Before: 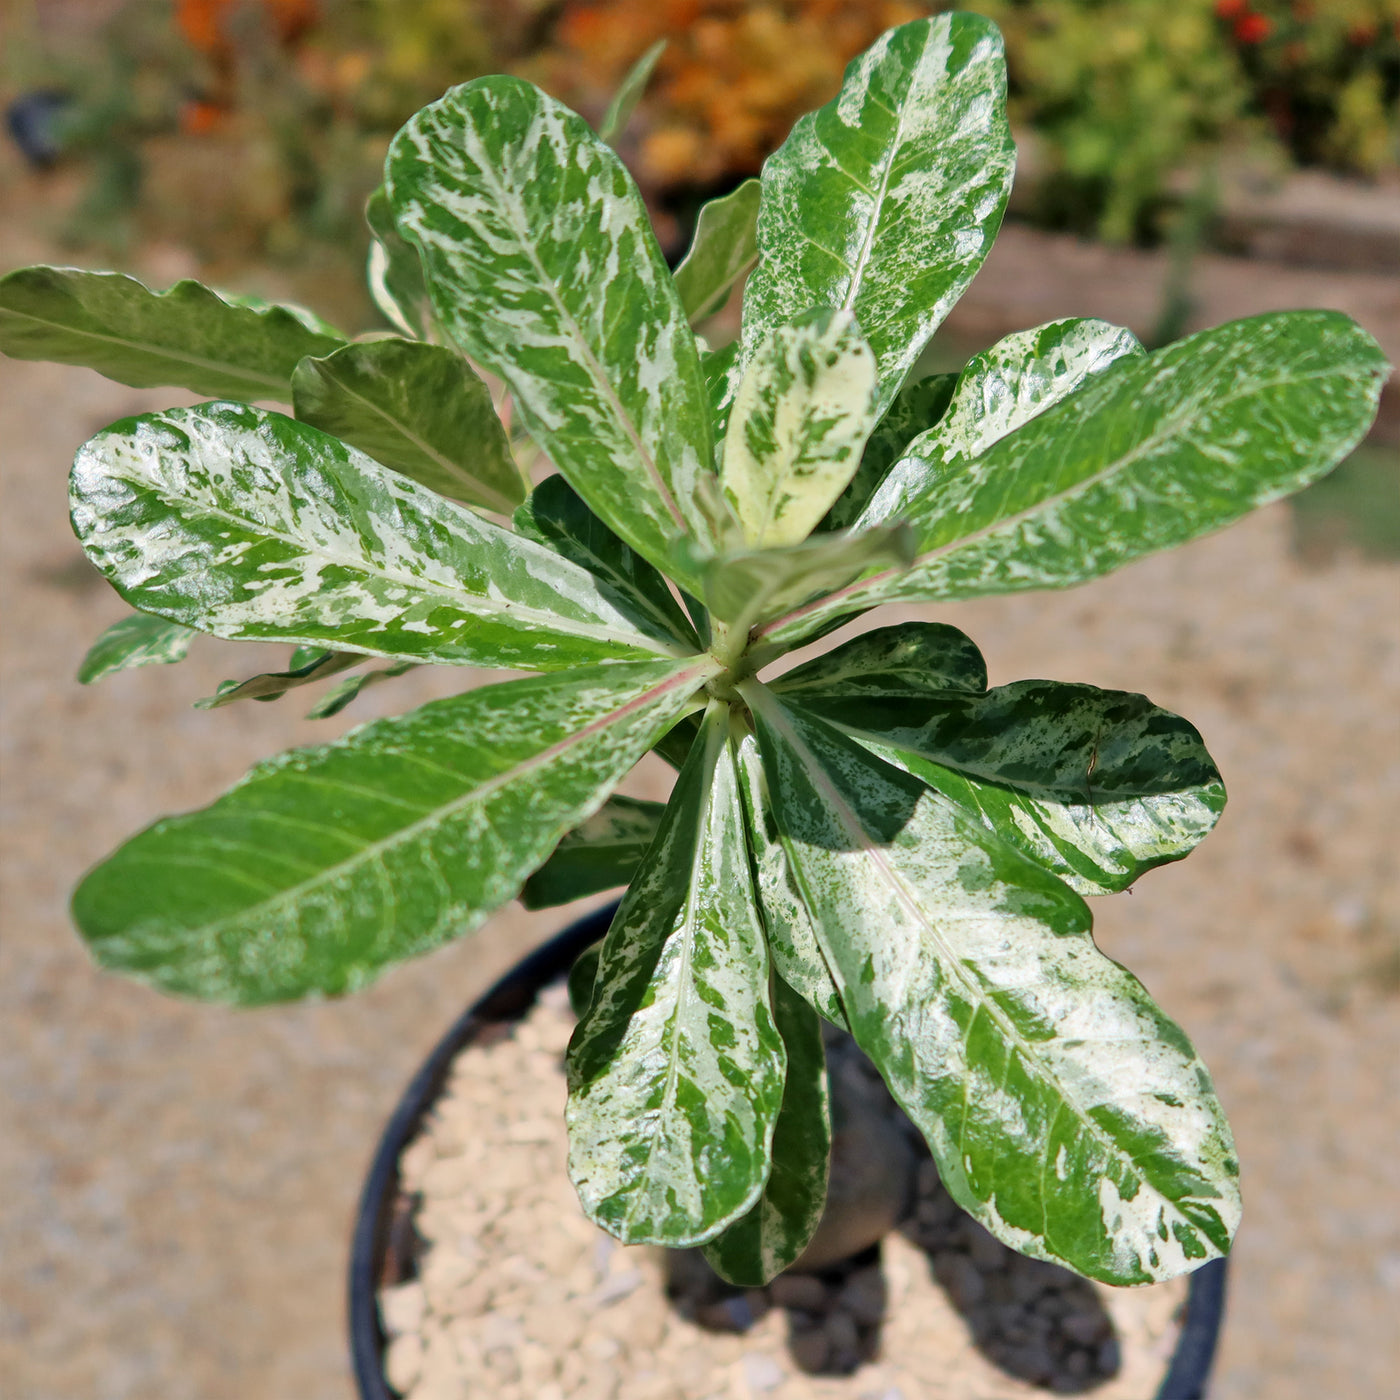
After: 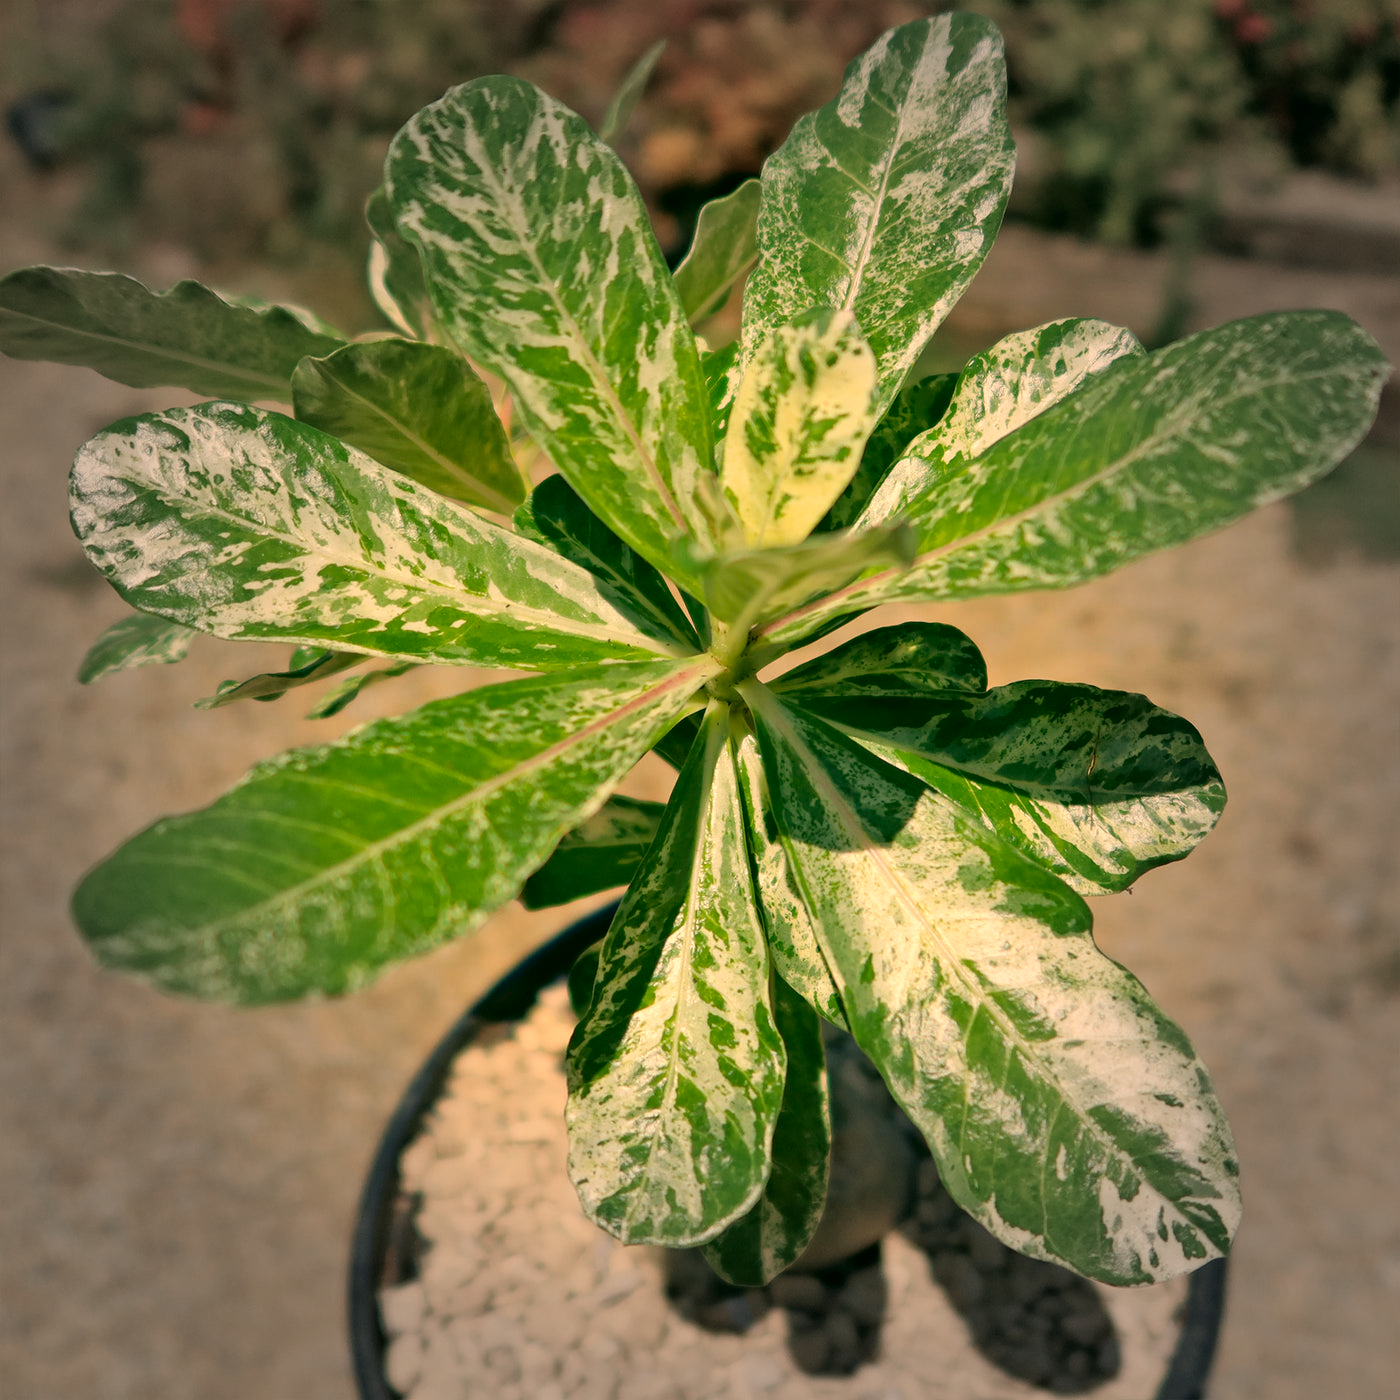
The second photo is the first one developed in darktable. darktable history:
white balance: red 1.127, blue 0.943
color correction: highlights a* 5.3, highlights b* 24.26, shadows a* -15.58, shadows b* 4.02
vignetting: fall-off start 48.41%, automatic ratio true, width/height ratio 1.29, unbound false
